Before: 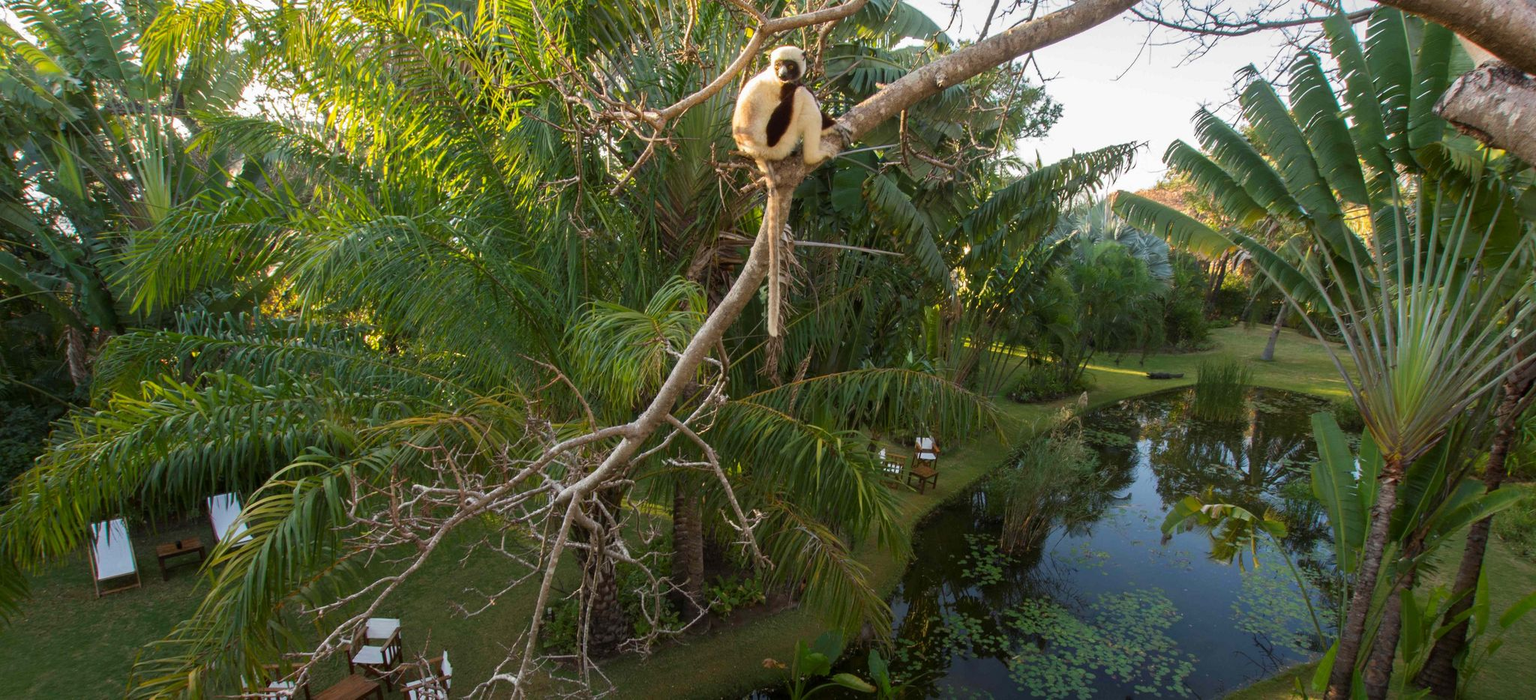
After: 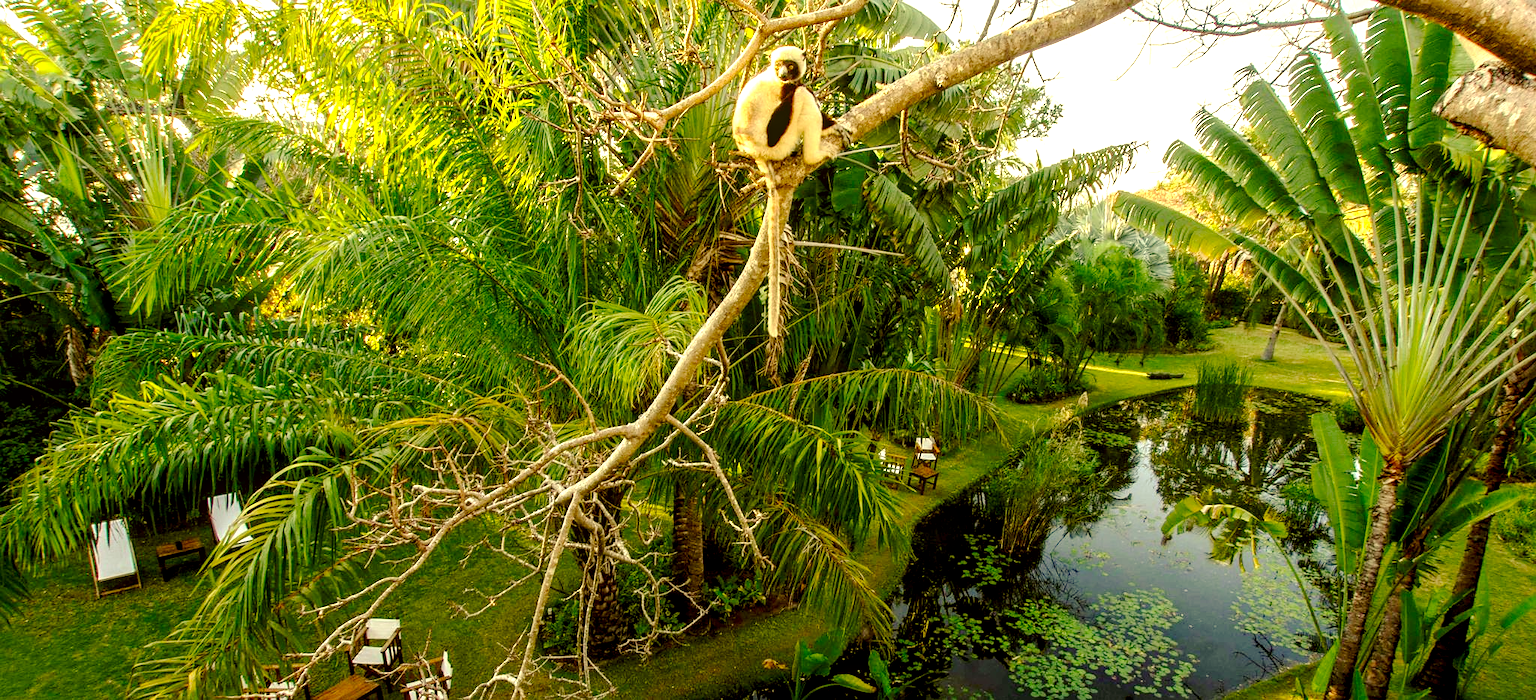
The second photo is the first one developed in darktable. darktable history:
local contrast: on, module defaults
exposure: black level correction 0.01, exposure 1 EV, compensate highlight preservation false
tone curve: curves: ch0 [(0, 0) (0.003, 0.019) (0.011, 0.02) (0.025, 0.019) (0.044, 0.027) (0.069, 0.038) (0.1, 0.056) (0.136, 0.089) (0.177, 0.137) (0.224, 0.187) (0.277, 0.259) (0.335, 0.343) (0.399, 0.437) (0.468, 0.532) (0.543, 0.613) (0.623, 0.685) (0.709, 0.752) (0.801, 0.822) (0.898, 0.9) (1, 1)], preserve colors none
sharpen: radius 1.458, amount 0.398, threshold 1.271
color correction: highlights a* 0.162, highlights b* 29.53, shadows a* -0.162, shadows b* 21.09
